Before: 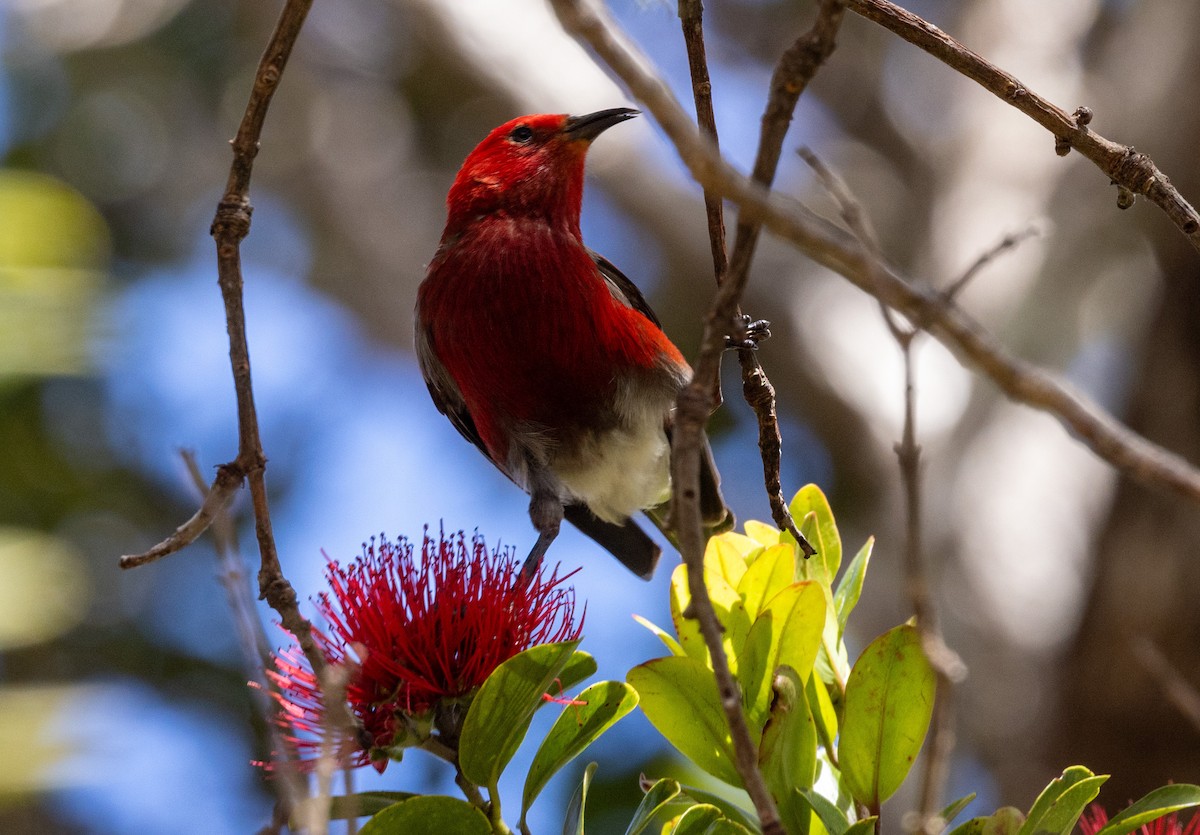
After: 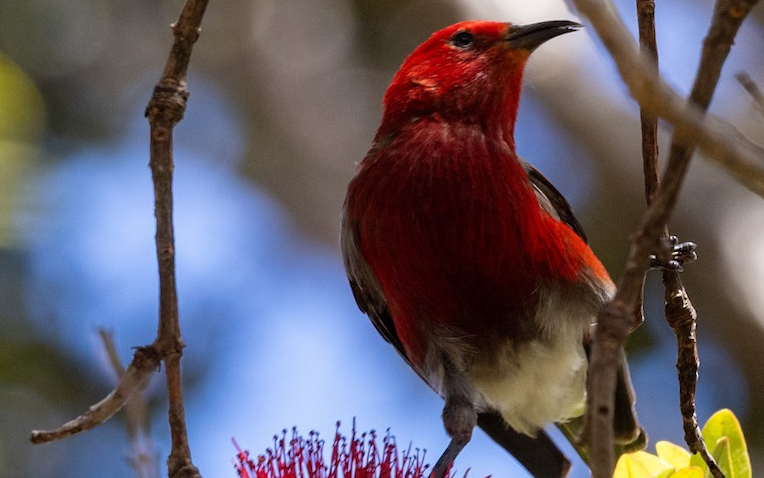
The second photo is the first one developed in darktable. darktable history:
crop and rotate: angle -4.2°, left 2.259%, top 6.777%, right 27.516%, bottom 30.046%
